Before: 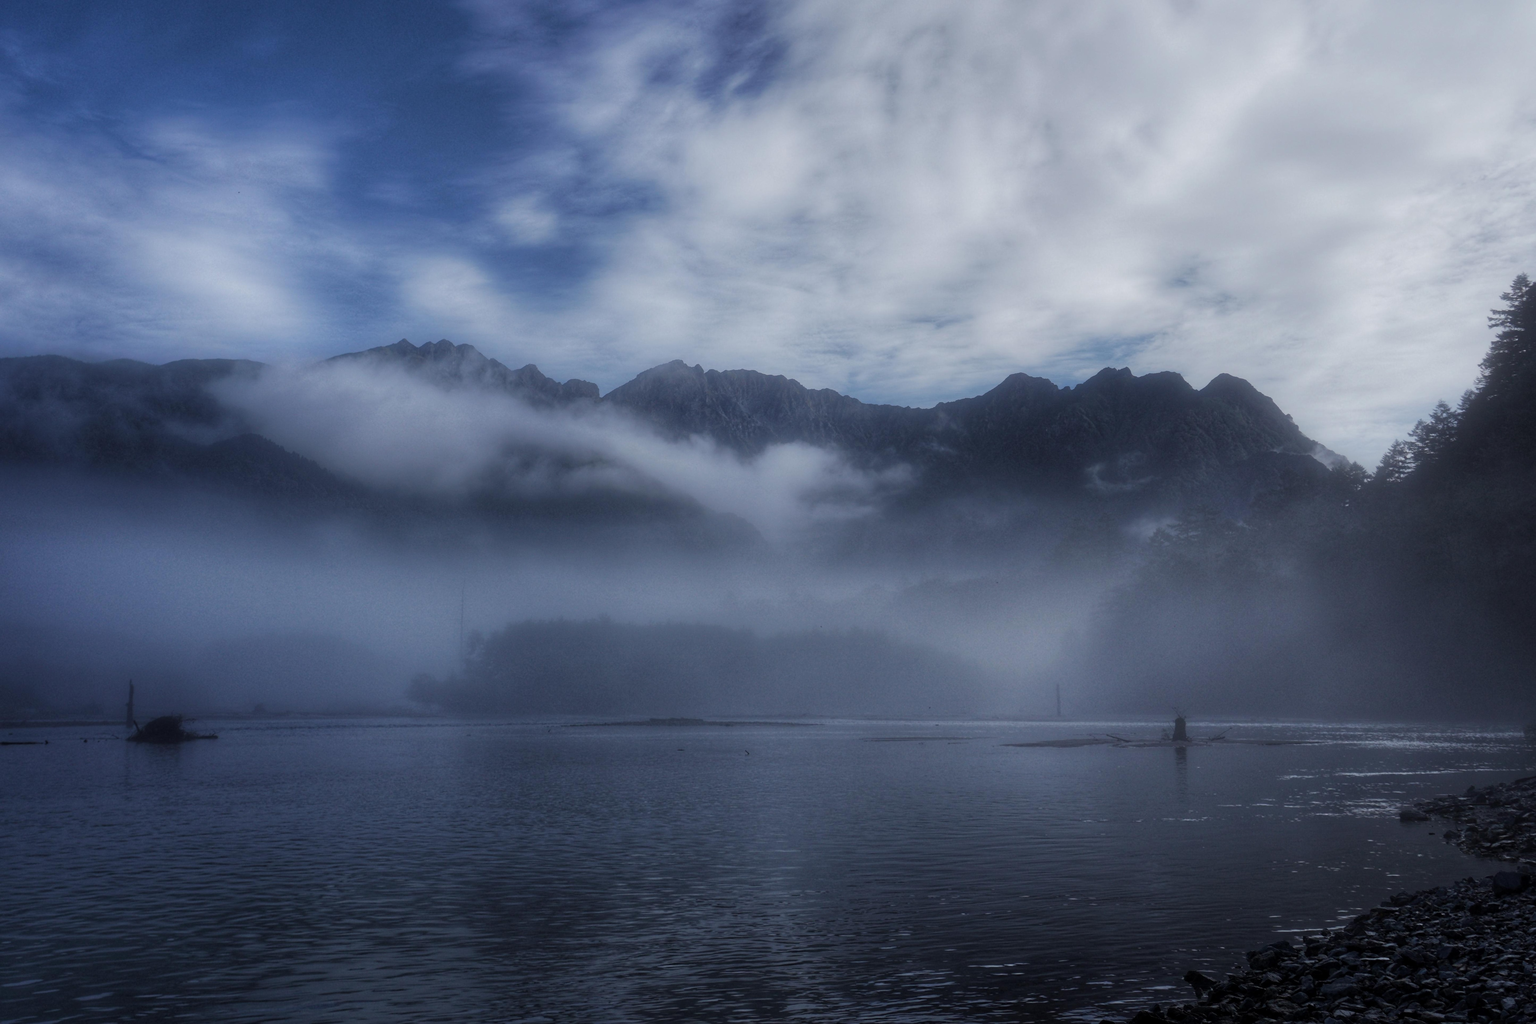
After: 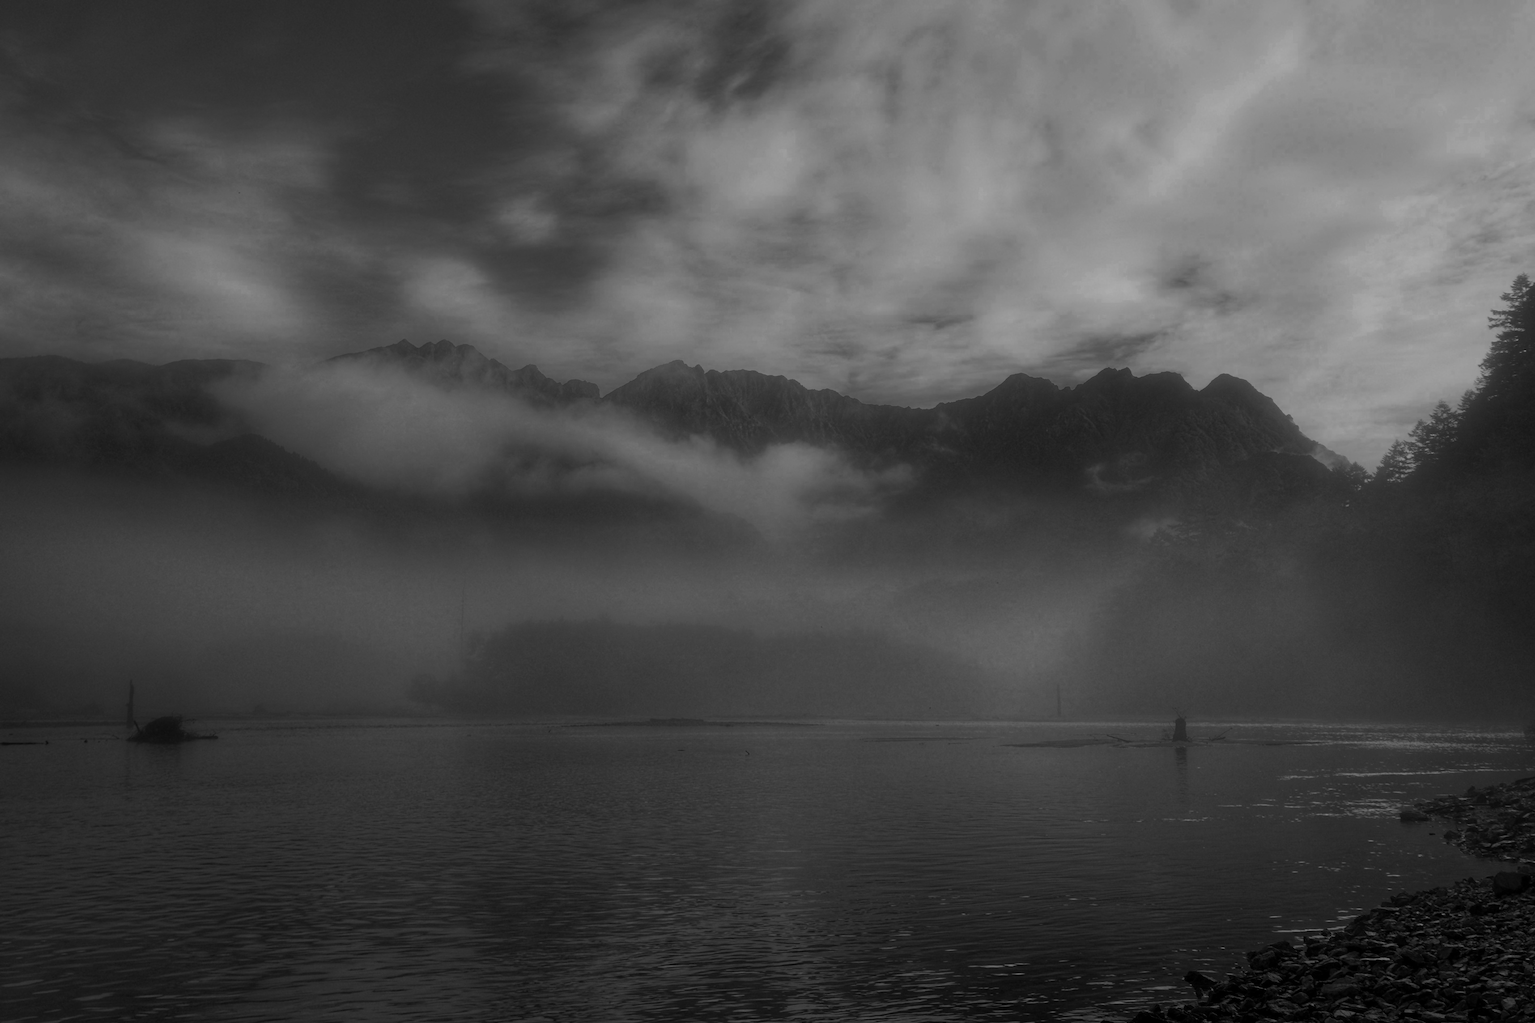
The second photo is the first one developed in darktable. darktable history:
contrast brightness saturation: saturation -0.05
color zones: curves: ch0 [(0, 0.554) (0.146, 0.662) (0.293, 0.86) (0.503, 0.774) (0.637, 0.106) (0.74, 0.072) (0.866, 0.488) (0.998, 0.569)]; ch1 [(0, 0) (0.143, 0) (0.286, 0) (0.429, 0) (0.571, 0) (0.714, 0) (0.857, 0)]
white balance: red 1.004, blue 1.096
shadows and highlights: shadows 20.91, highlights -35.45, soften with gaussian
